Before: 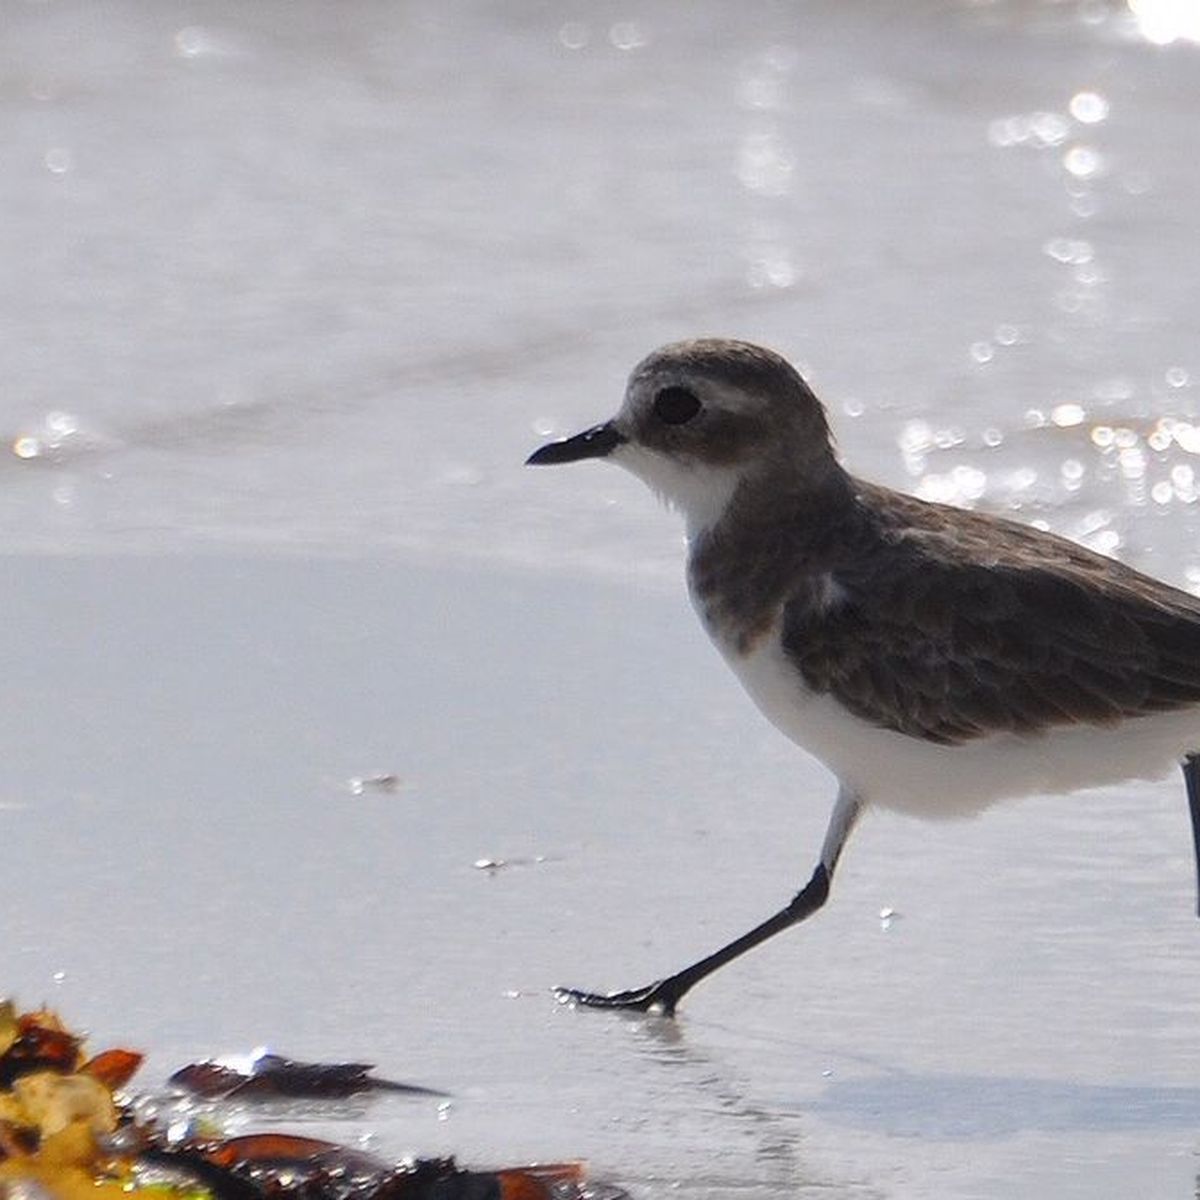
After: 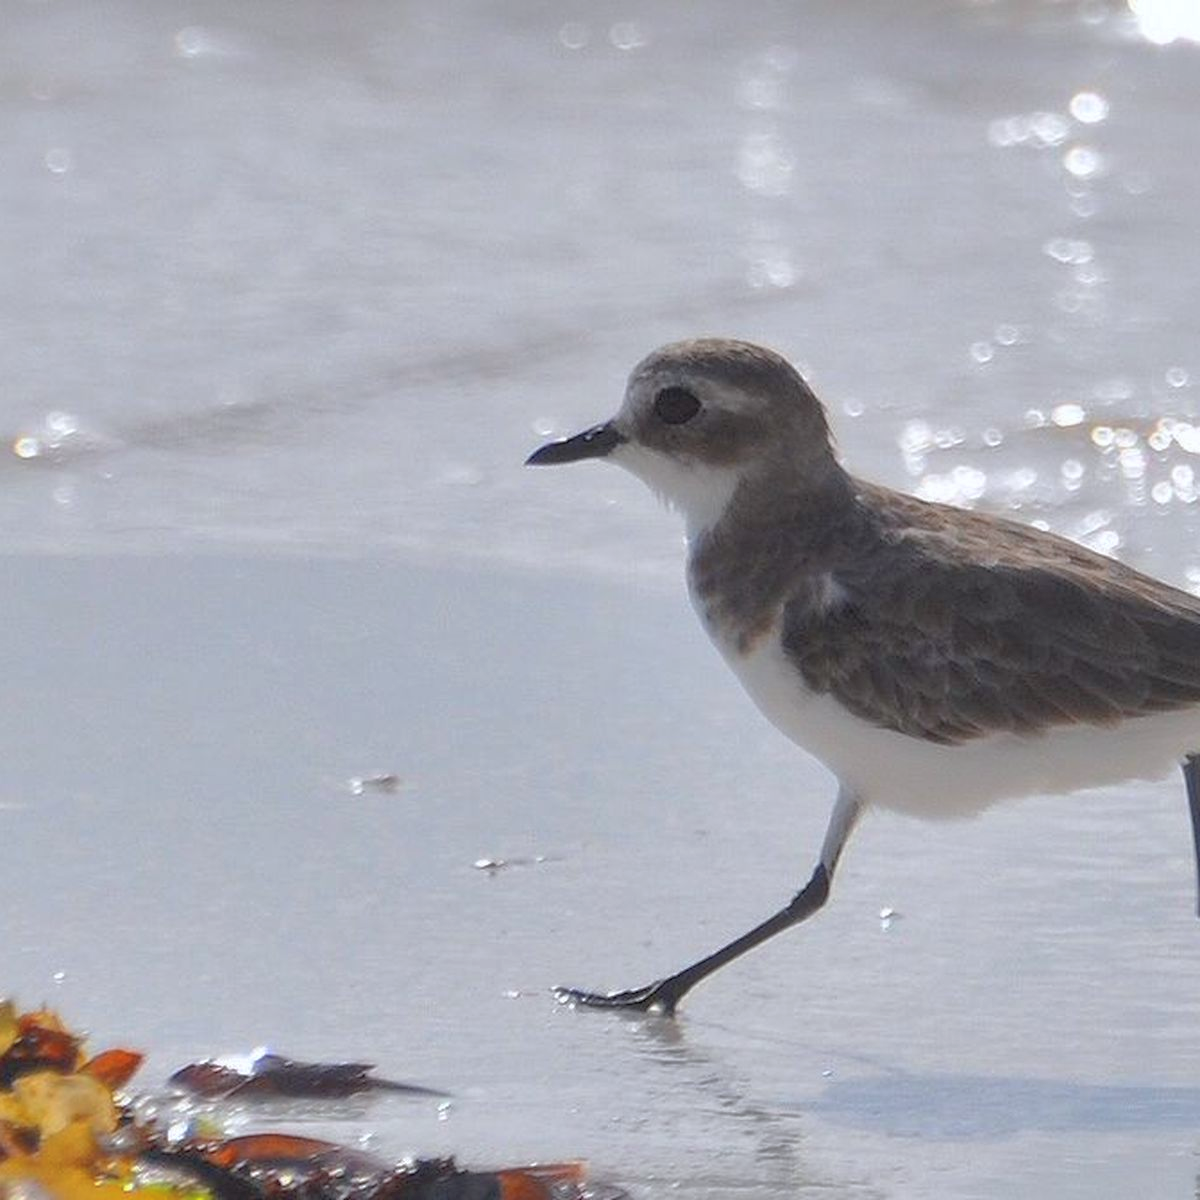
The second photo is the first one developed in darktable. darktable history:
white balance: red 0.982, blue 1.018
contrast brightness saturation: brightness 0.15
shadows and highlights: on, module defaults
